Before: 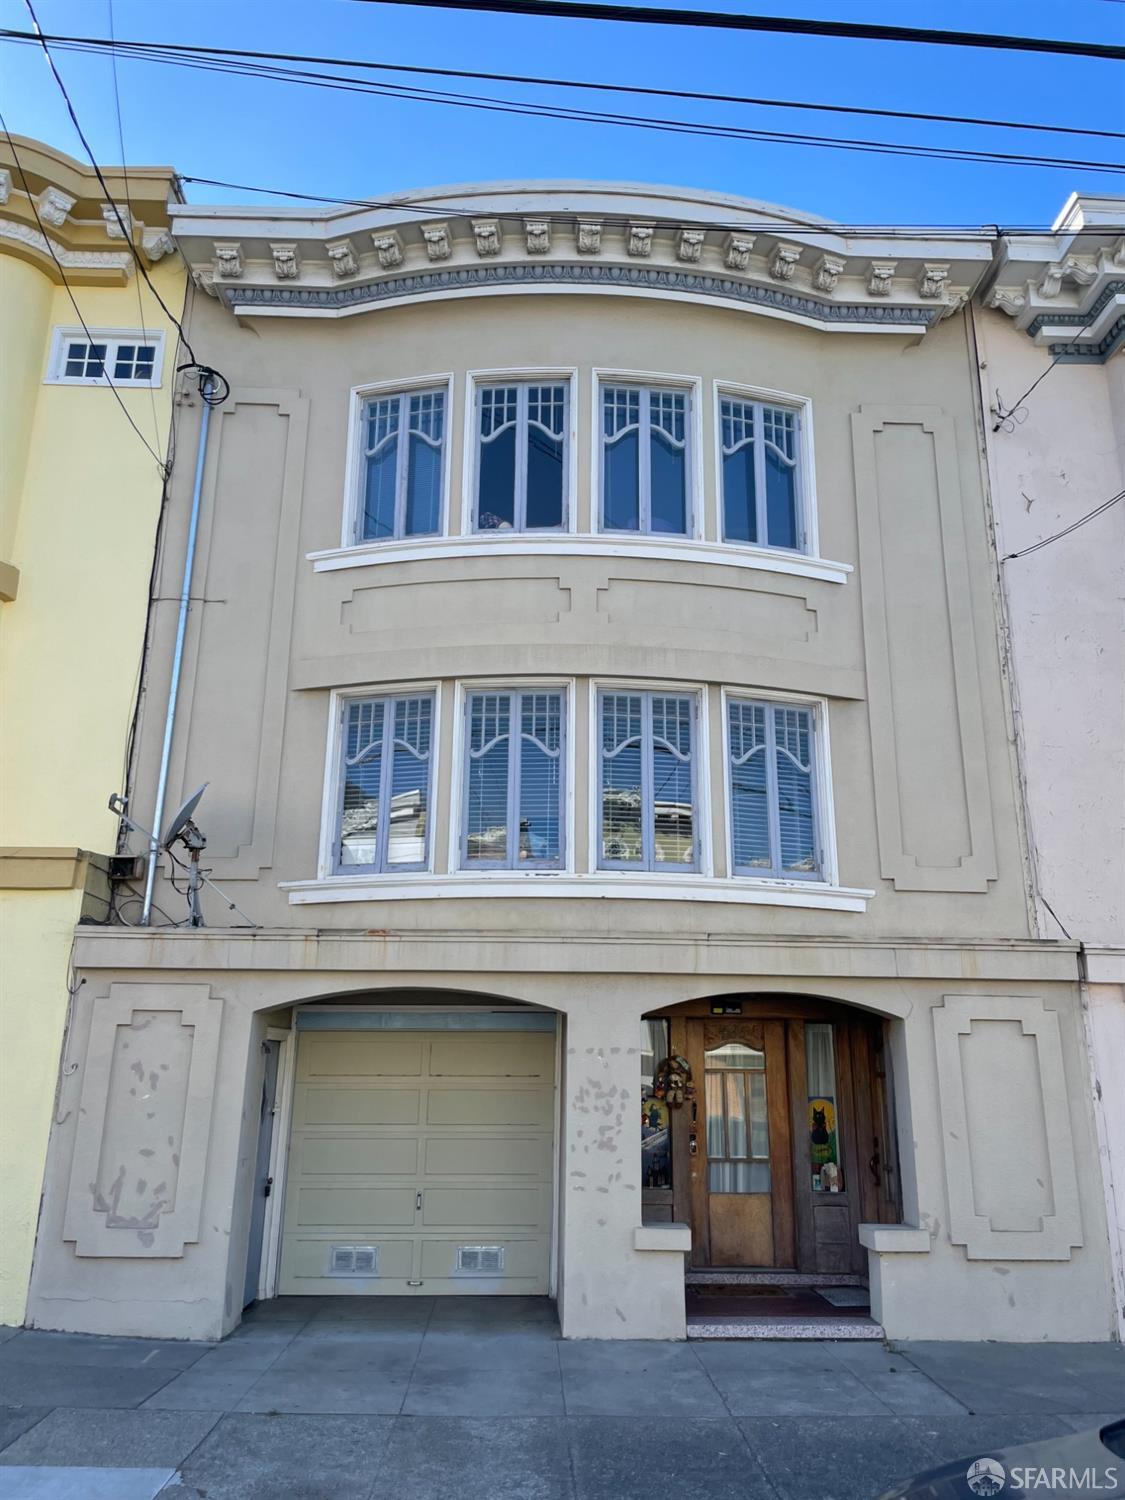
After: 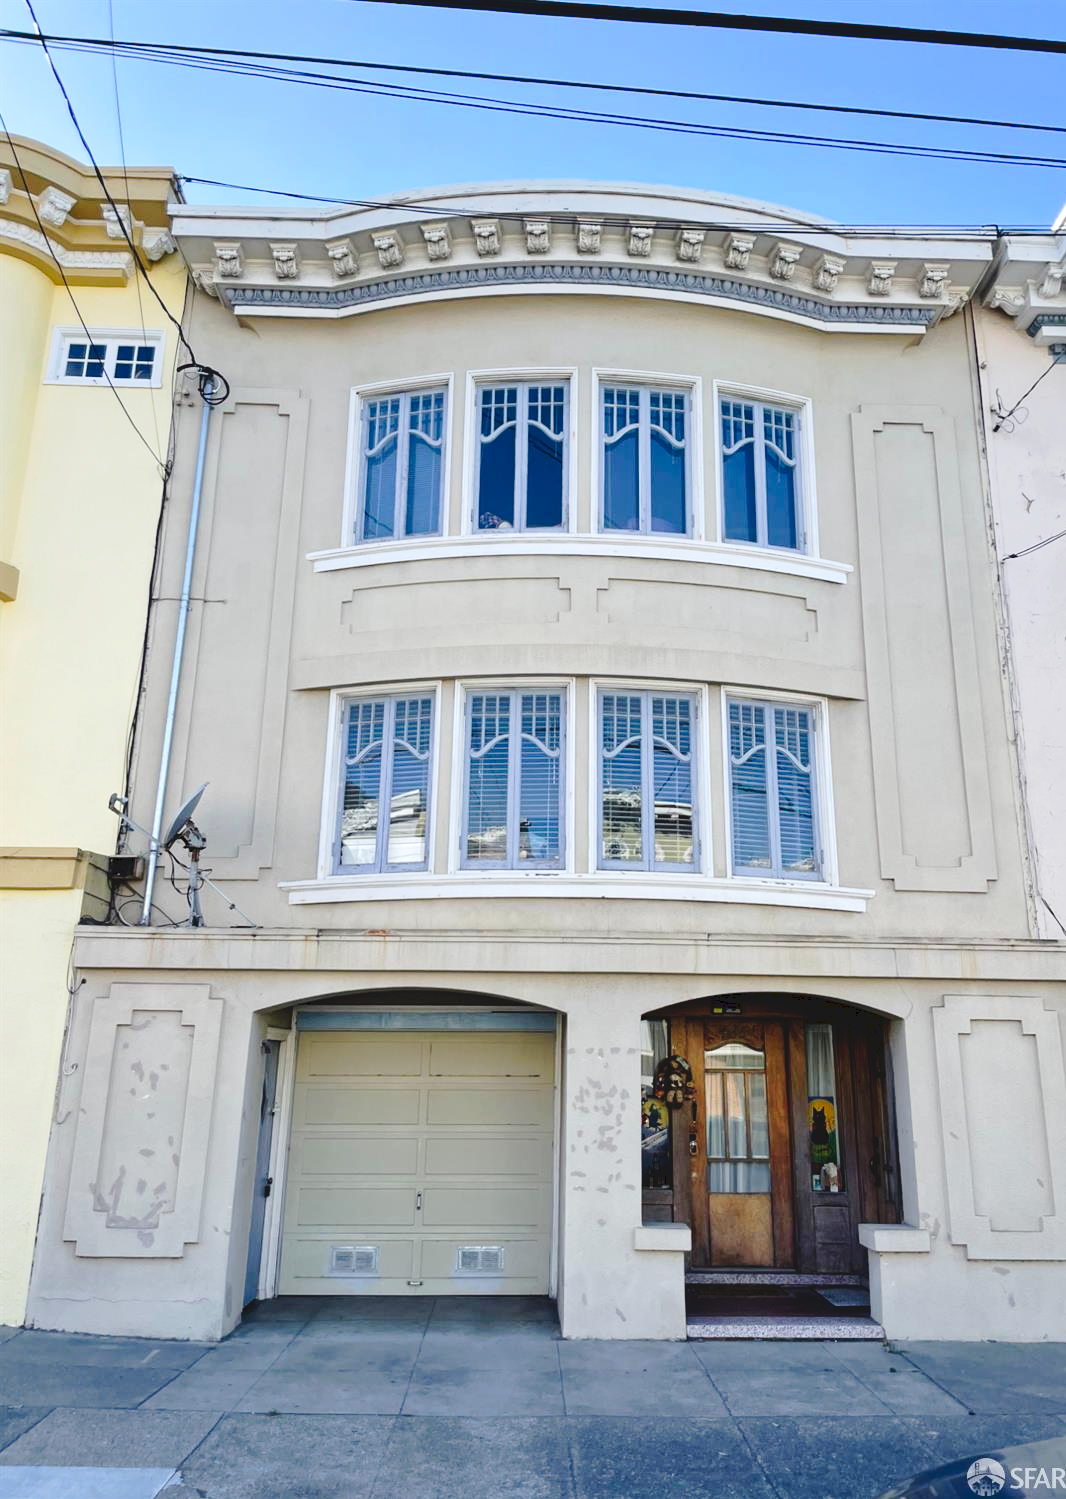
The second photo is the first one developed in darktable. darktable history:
crop and rotate: right 5.167%
exposure: exposure 0.217 EV, compensate highlight preservation false
tone curve: curves: ch0 [(0, 0) (0.003, 0.085) (0.011, 0.086) (0.025, 0.086) (0.044, 0.088) (0.069, 0.093) (0.1, 0.102) (0.136, 0.12) (0.177, 0.157) (0.224, 0.203) (0.277, 0.277) (0.335, 0.36) (0.399, 0.463) (0.468, 0.559) (0.543, 0.626) (0.623, 0.703) (0.709, 0.789) (0.801, 0.869) (0.898, 0.927) (1, 1)], preserve colors none
